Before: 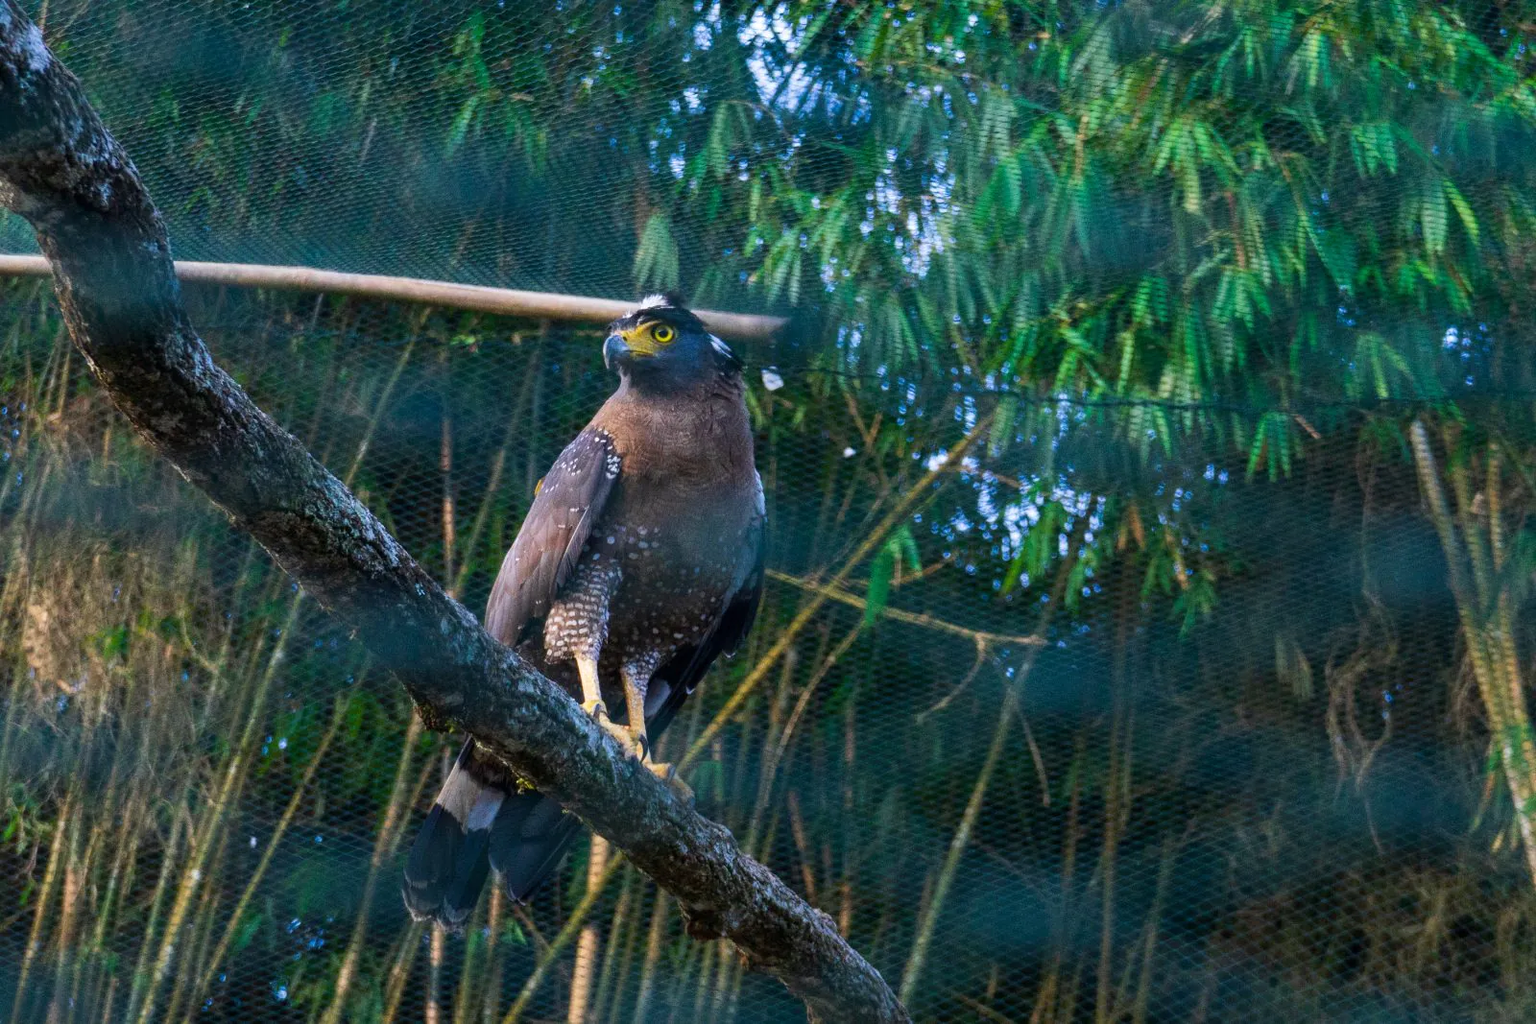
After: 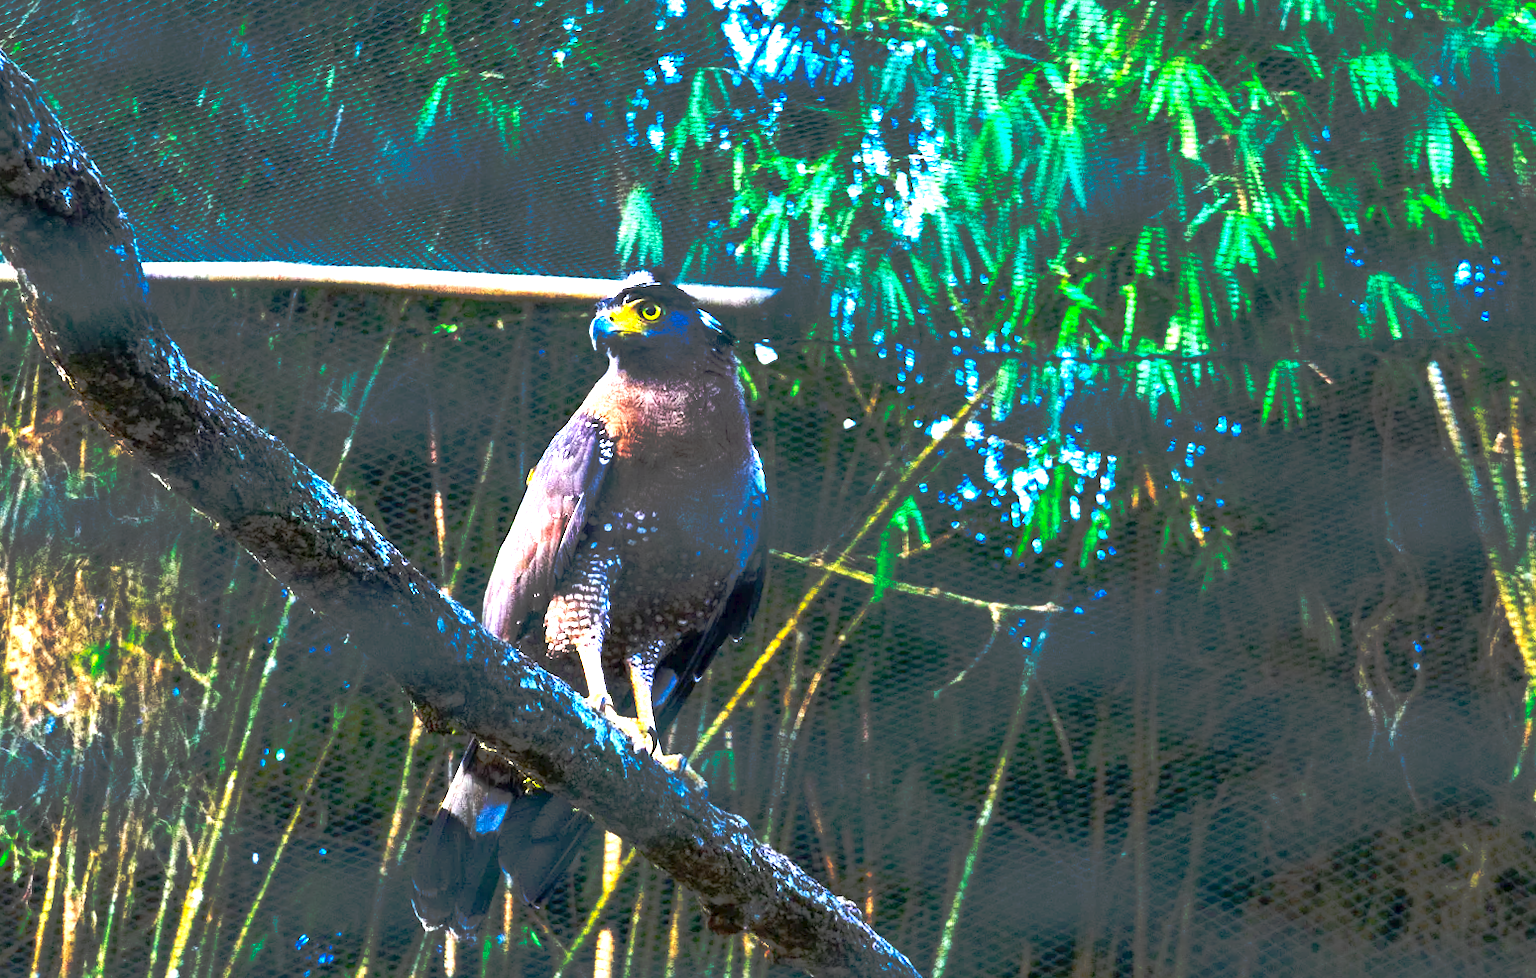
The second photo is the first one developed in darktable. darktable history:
tone equalizer: -8 EV -0.417 EV, -7 EV -0.389 EV, -6 EV -0.333 EV, -5 EV -0.222 EV, -3 EV 0.222 EV, -2 EV 0.333 EV, -1 EV 0.389 EV, +0 EV 0.417 EV, edges refinement/feathering 500, mask exposure compensation -1.57 EV, preserve details no
color balance: contrast 10%
tone curve: curves: ch0 [(0, 0) (0.003, 0.032) (0.53, 0.368) (0.901, 0.866) (1, 1)], preserve colors none
rotate and perspective: rotation -3°, crop left 0.031, crop right 0.968, crop top 0.07, crop bottom 0.93
exposure: black level correction 0.001, exposure 1.398 EV, compensate exposure bias true, compensate highlight preservation false
